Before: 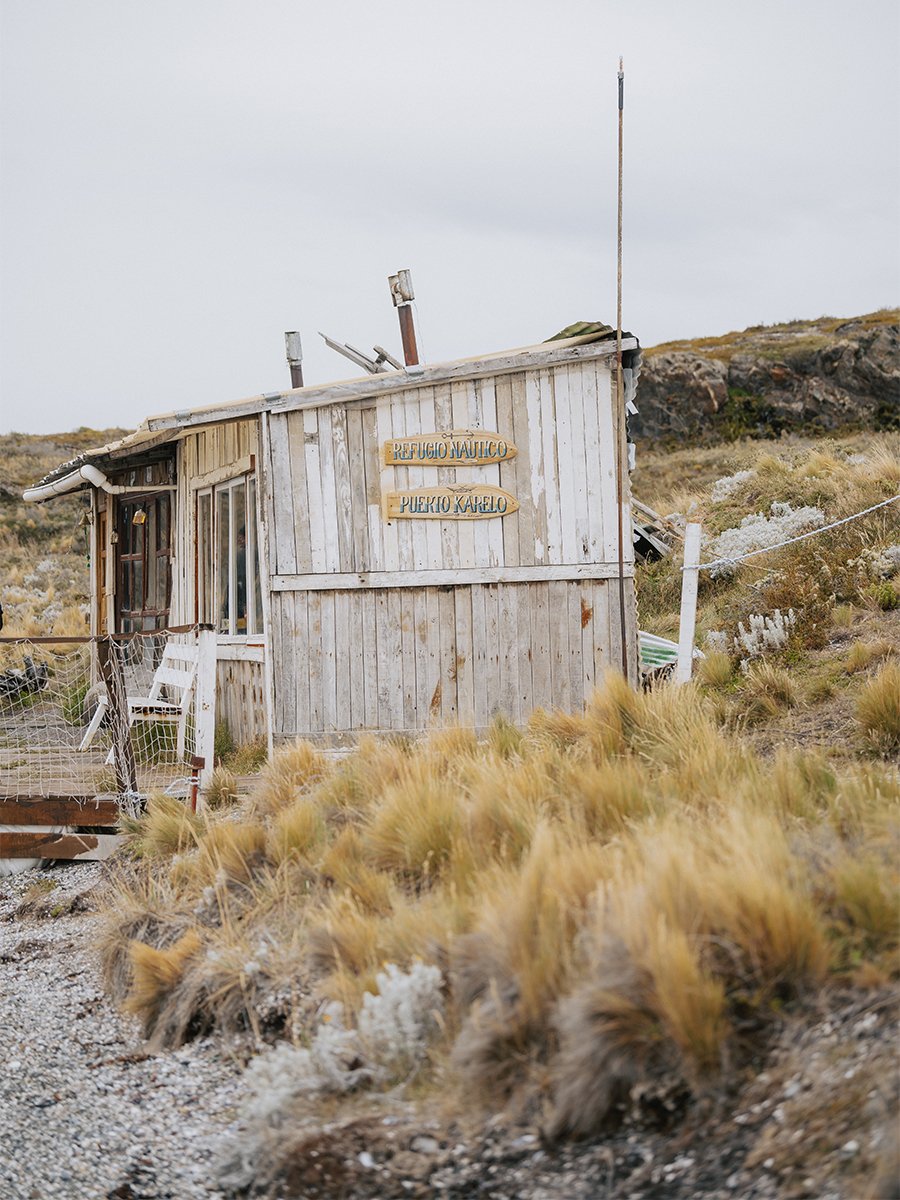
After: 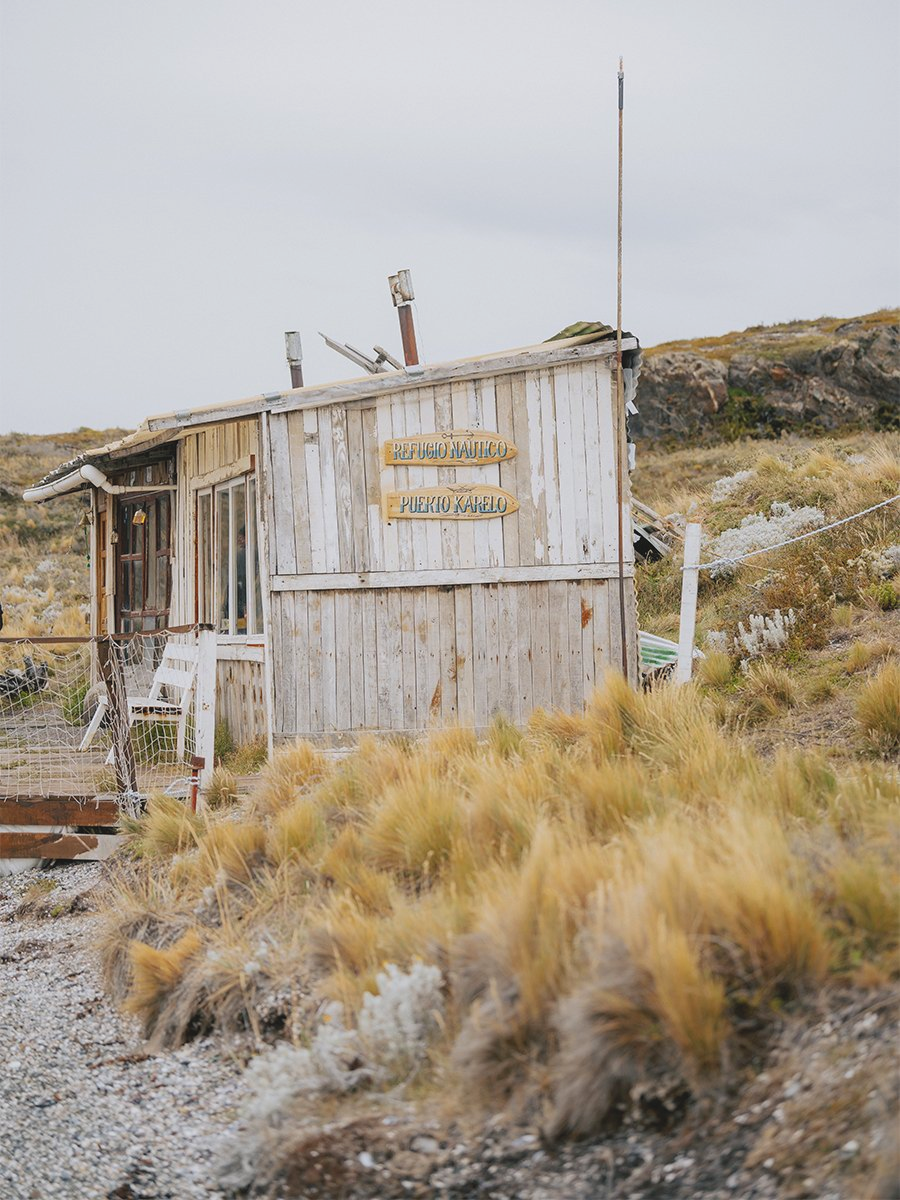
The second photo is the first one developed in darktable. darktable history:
contrast brightness saturation: contrast -0.1, brightness 0.05, saturation 0.08
